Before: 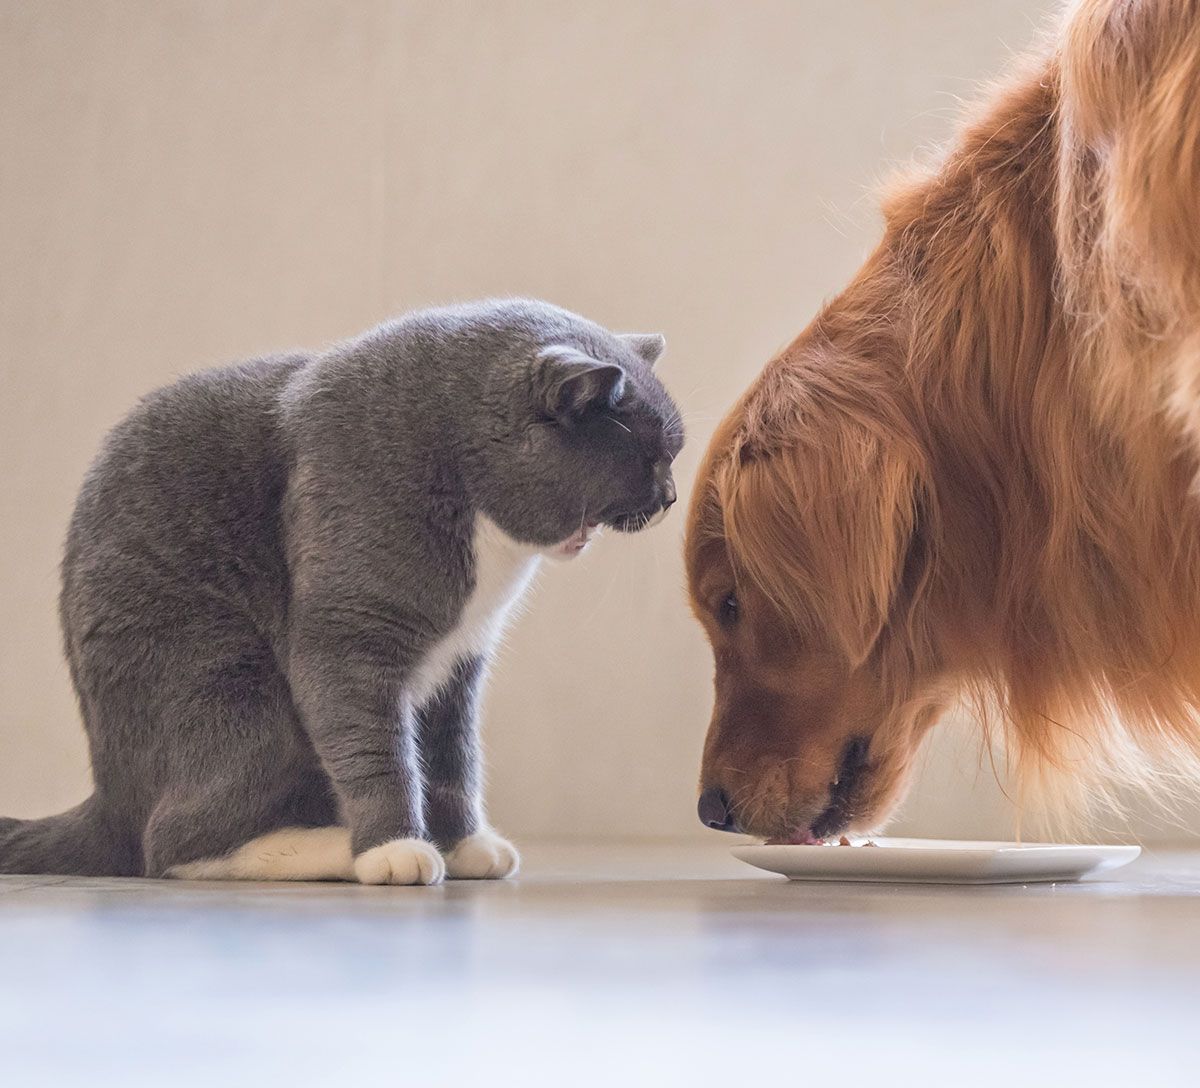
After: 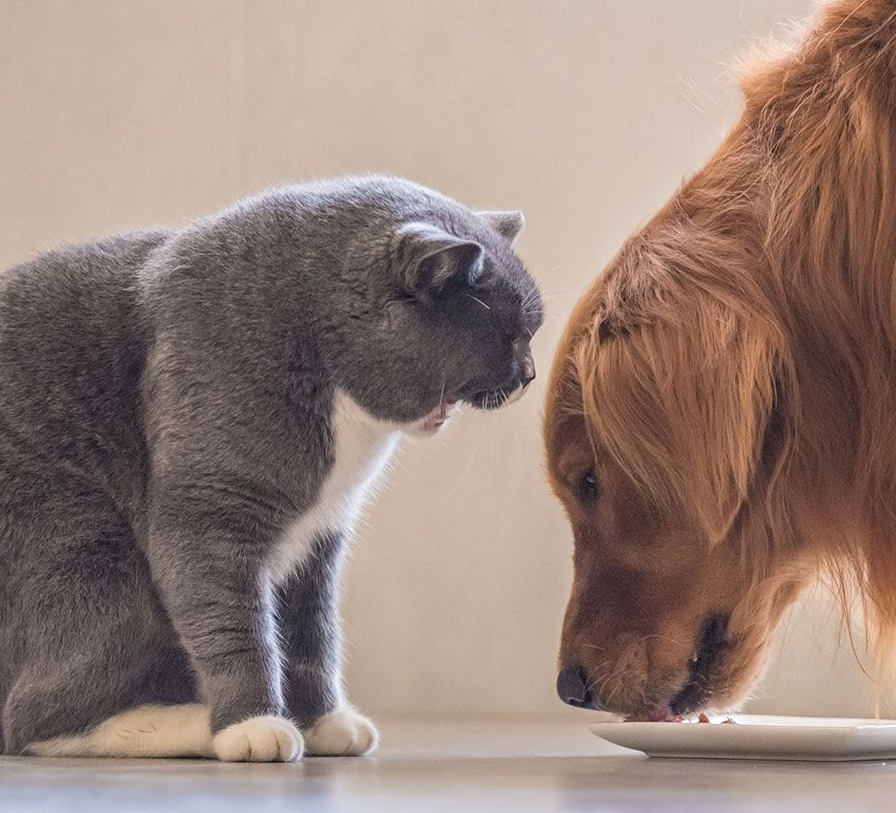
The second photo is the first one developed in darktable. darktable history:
crop and rotate: left 11.831%, top 11.346%, right 13.429%, bottom 13.899%
local contrast: on, module defaults
